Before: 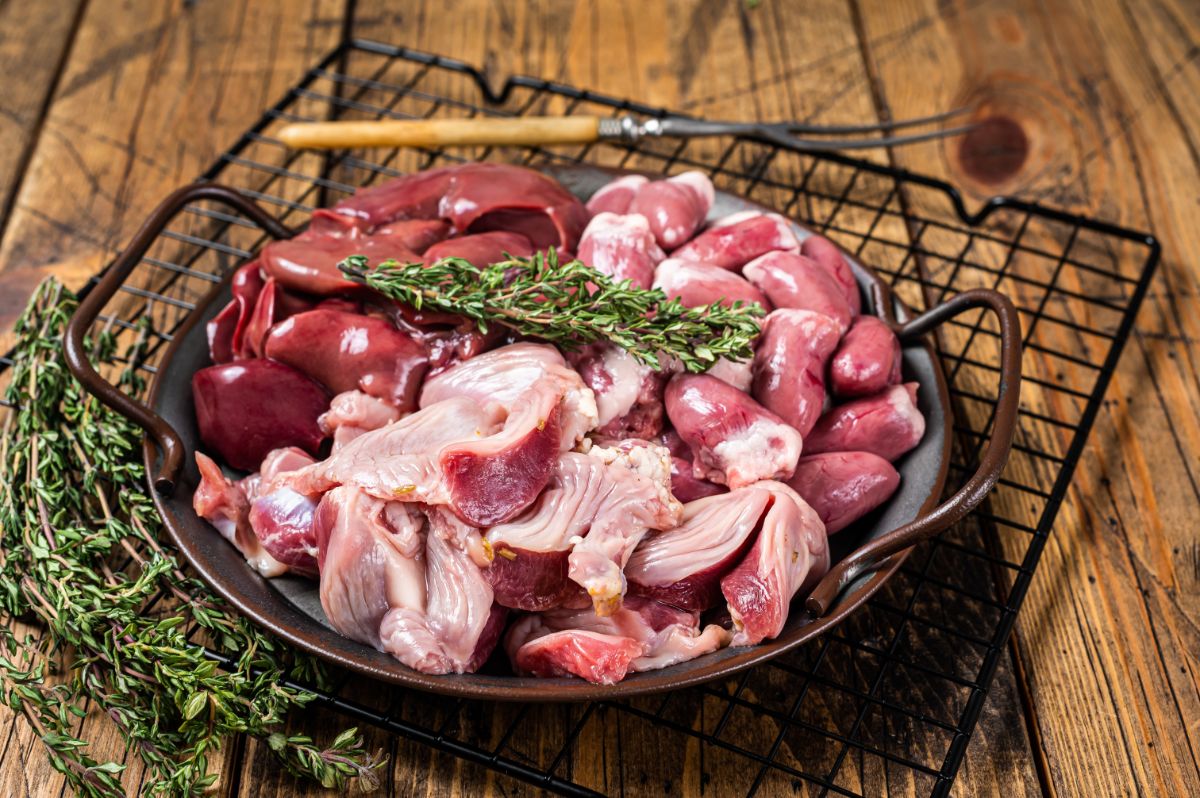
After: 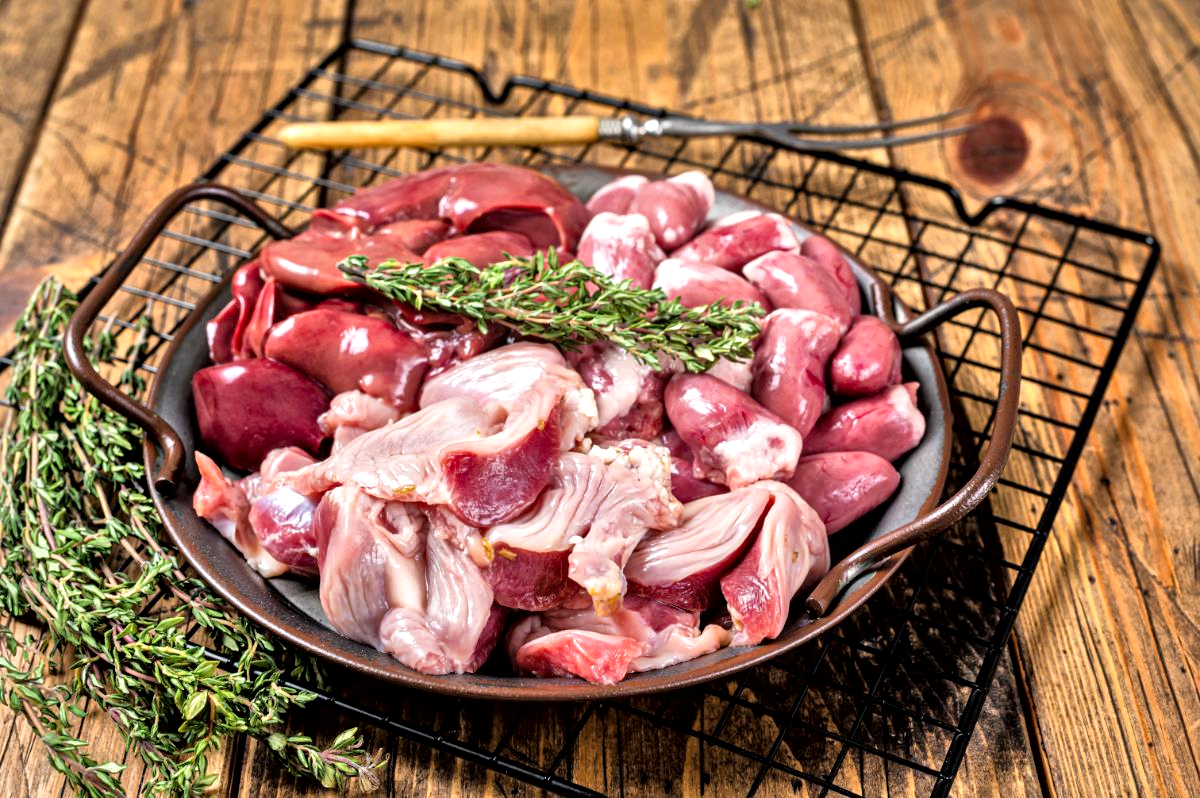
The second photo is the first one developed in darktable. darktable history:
local contrast: mode bilateral grid, contrast 26, coarseness 60, detail 151%, midtone range 0.2
tone equalizer: -7 EV 0.146 EV, -6 EV 0.591 EV, -5 EV 1.13 EV, -4 EV 1.32 EV, -3 EV 1.14 EV, -2 EV 0.6 EV, -1 EV 0.159 EV, mask exposure compensation -0.49 EV
